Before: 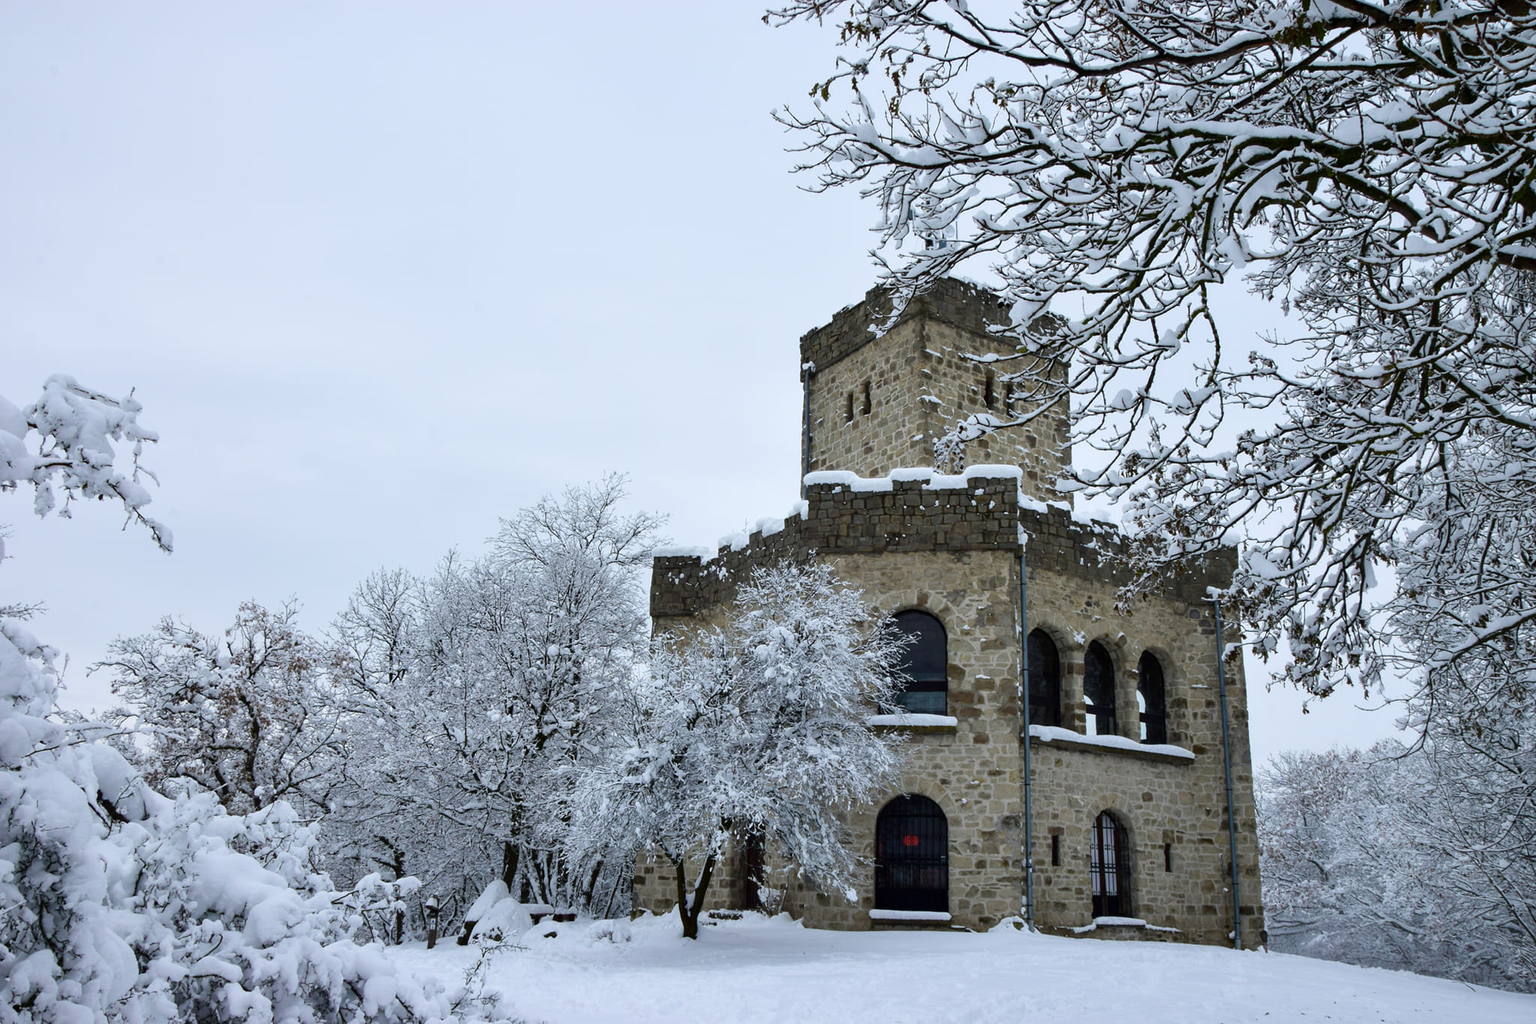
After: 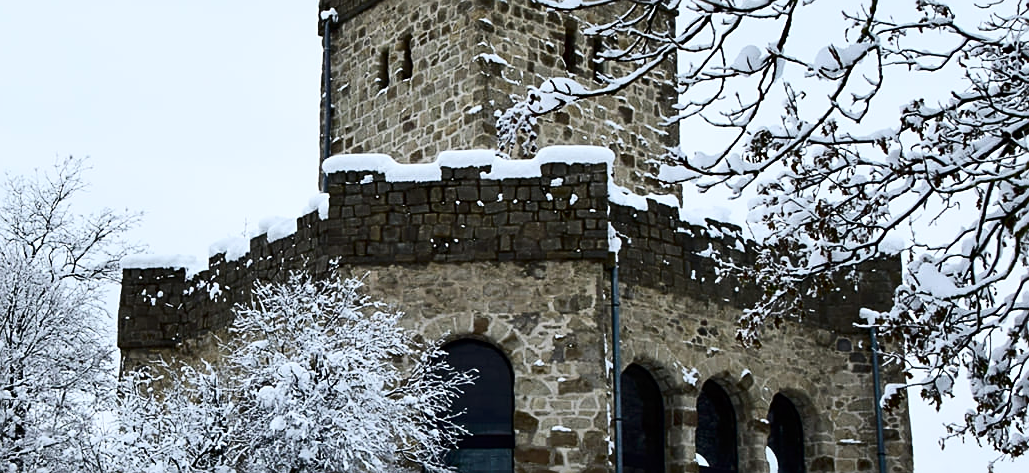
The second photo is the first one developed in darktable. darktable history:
crop: left 36.607%, top 34.735%, right 13.146%, bottom 30.611%
sharpen: on, module defaults
contrast brightness saturation: contrast 0.28
